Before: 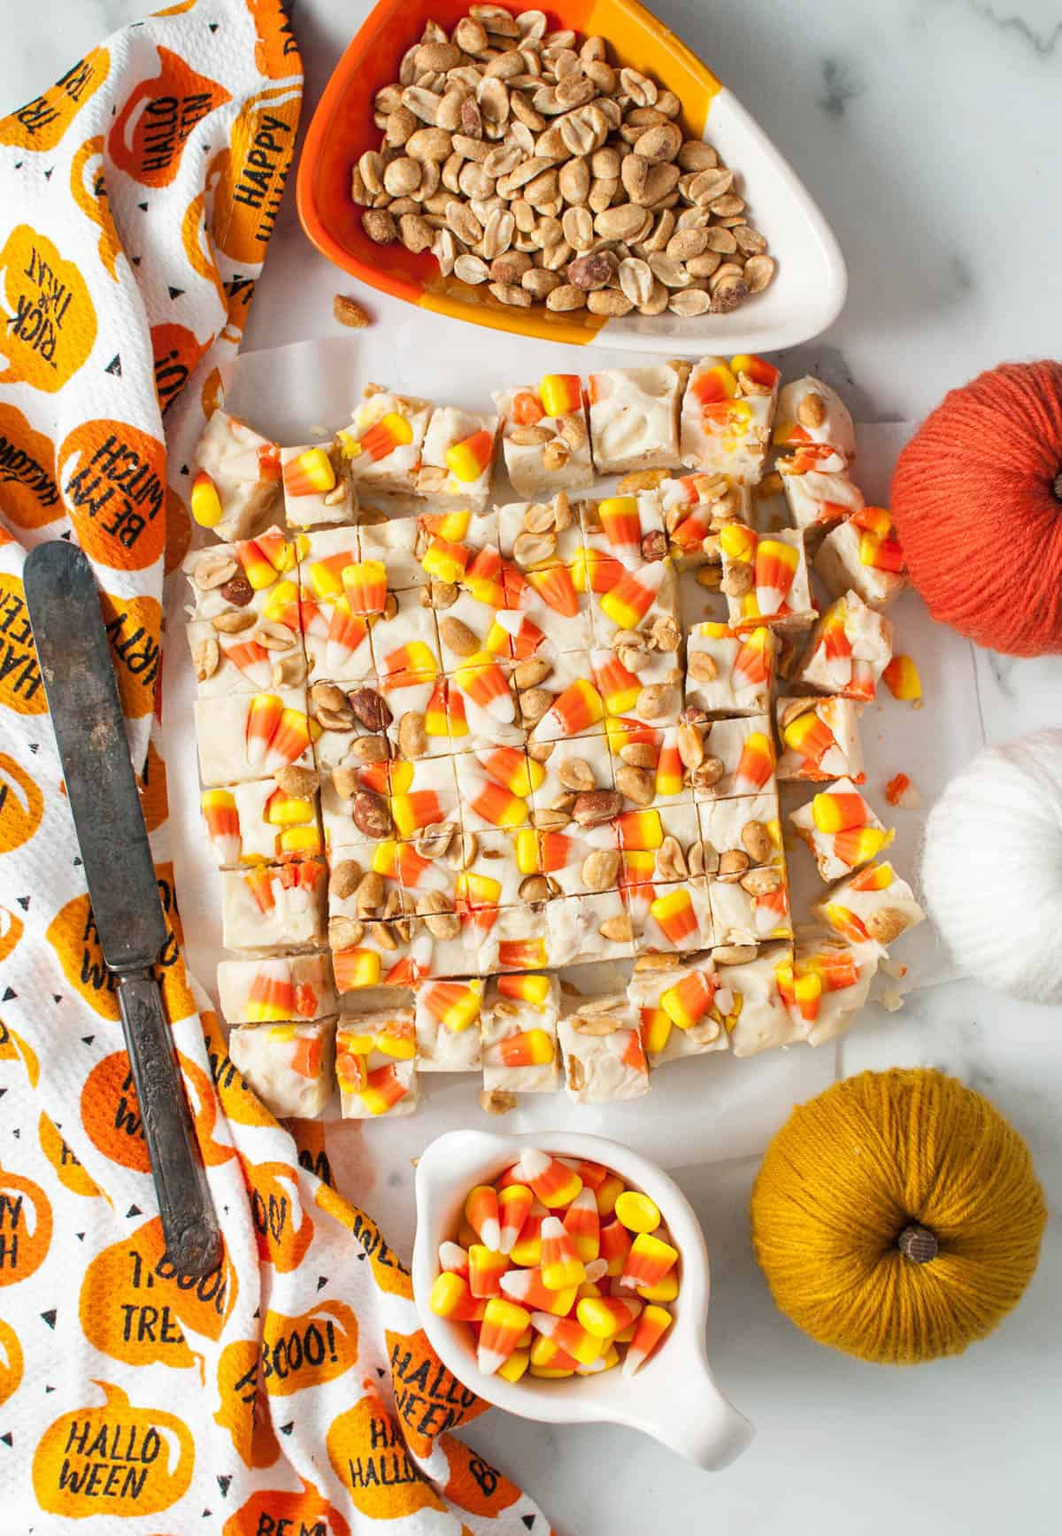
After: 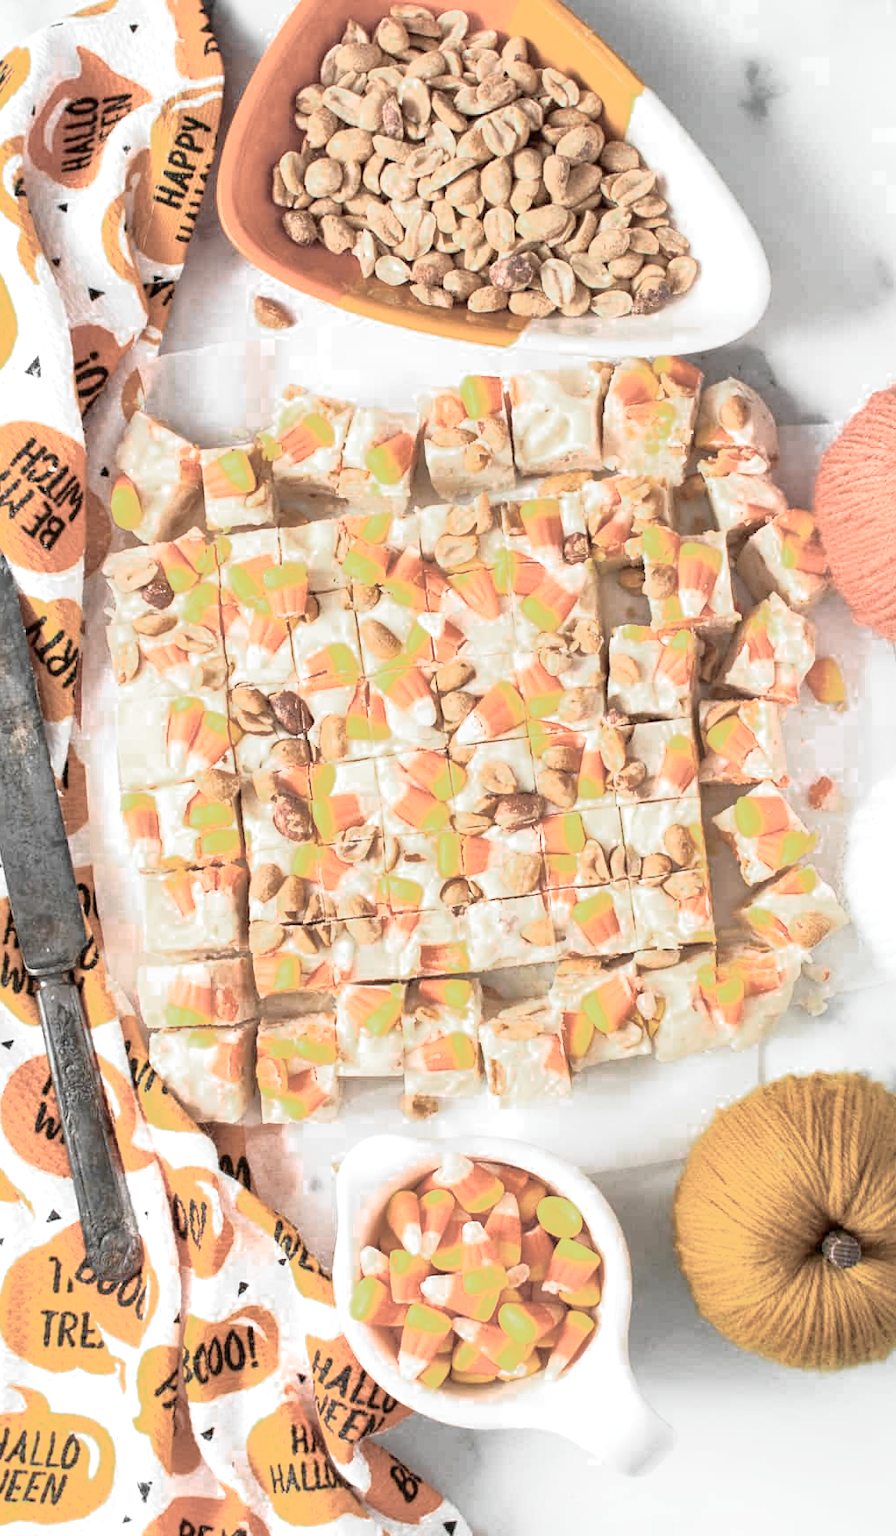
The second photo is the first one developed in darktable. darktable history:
crop: left 7.598%, right 7.873%
color zones: curves: ch0 [(0, 0.613) (0.01, 0.613) (0.245, 0.448) (0.498, 0.529) (0.642, 0.665) (0.879, 0.777) (0.99, 0.613)]; ch1 [(0, 0.035) (0.121, 0.189) (0.259, 0.197) (0.415, 0.061) (0.589, 0.022) (0.732, 0.022) (0.857, 0.026) (0.991, 0.053)]
white balance: red 0.974, blue 1.044
exposure: black level correction 0.001, exposure 0.5 EV, compensate exposure bias true, compensate highlight preservation false
levels: levels [0, 0.498, 1]
tone curve: curves: ch0 [(0, 0) (0.131, 0.094) (0.326, 0.386) (0.481, 0.623) (0.593, 0.764) (0.812, 0.933) (1, 0.974)]; ch1 [(0, 0) (0.366, 0.367) (0.475, 0.453) (0.494, 0.493) (0.504, 0.497) (0.553, 0.584) (1, 1)]; ch2 [(0, 0) (0.333, 0.346) (0.375, 0.375) (0.424, 0.43) (0.476, 0.492) (0.502, 0.503) (0.533, 0.556) (0.566, 0.599) (0.614, 0.653) (1, 1)], color space Lab, independent channels, preserve colors none
shadows and highlights: on, module defaults
